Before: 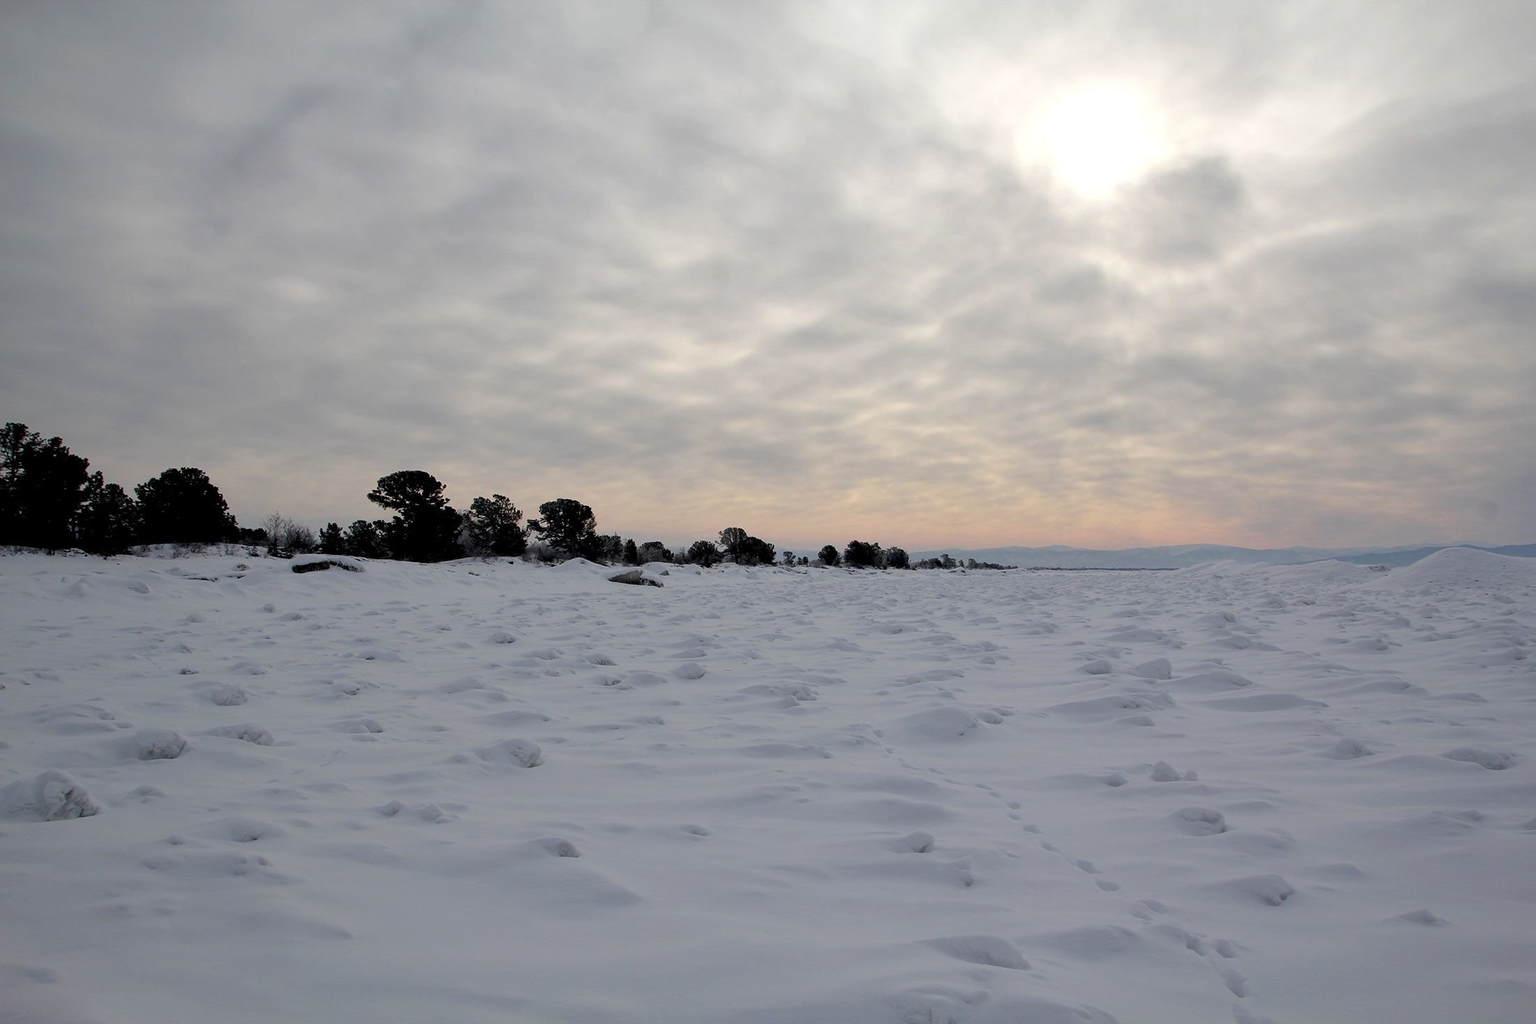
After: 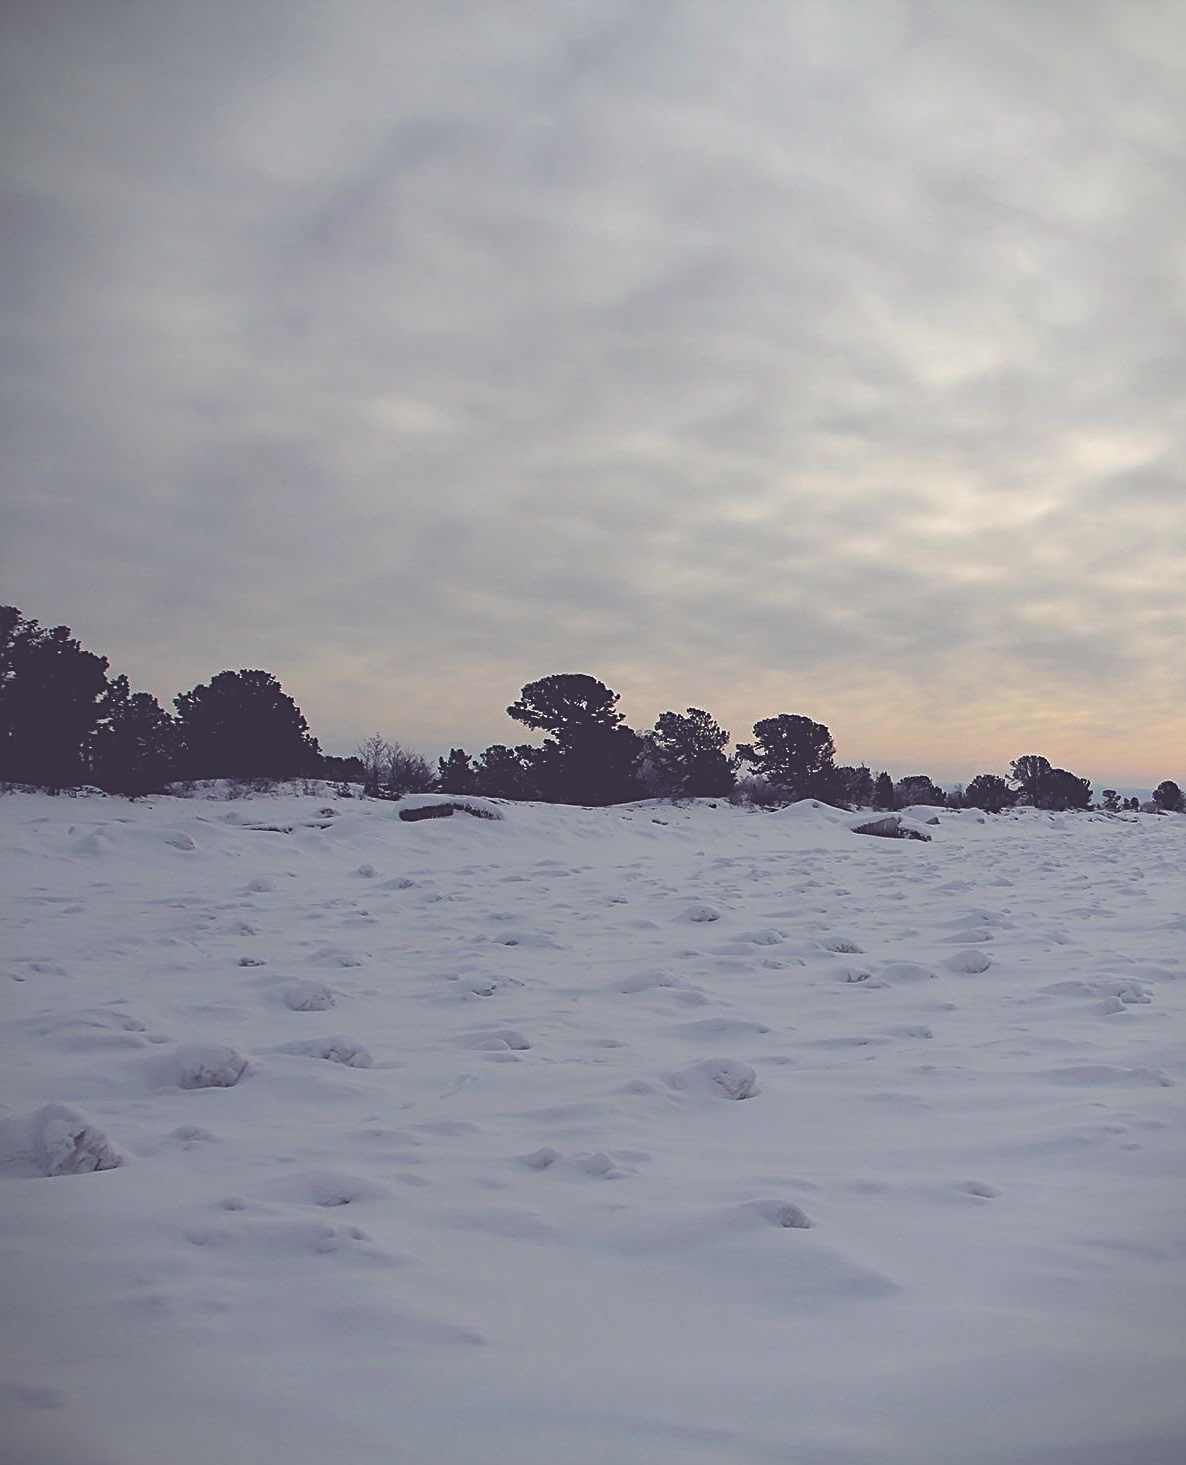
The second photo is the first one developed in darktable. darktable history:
crop: left 0.894%, right 45.169%, bottom 0.085%
tone equalizer: on, module defaults
exposure: black level correction -0.042, exposure 0.061 EV, compensate exposure bias true, compensate highlight preservation false
vignetting: fall-off start 99.45%, fall-off radius 65.21%, brightness -0.588, saturation -0.117, automatic ratio true, unbound false
color balance rgb: shadows lift › luminance -22.067%, shadows lift › chroma 9.247%, shadows lift › hue 282.58°, perceptual saturation grading › global saturation 24.917%
sharpen: radius 2.535, amount 0.626
